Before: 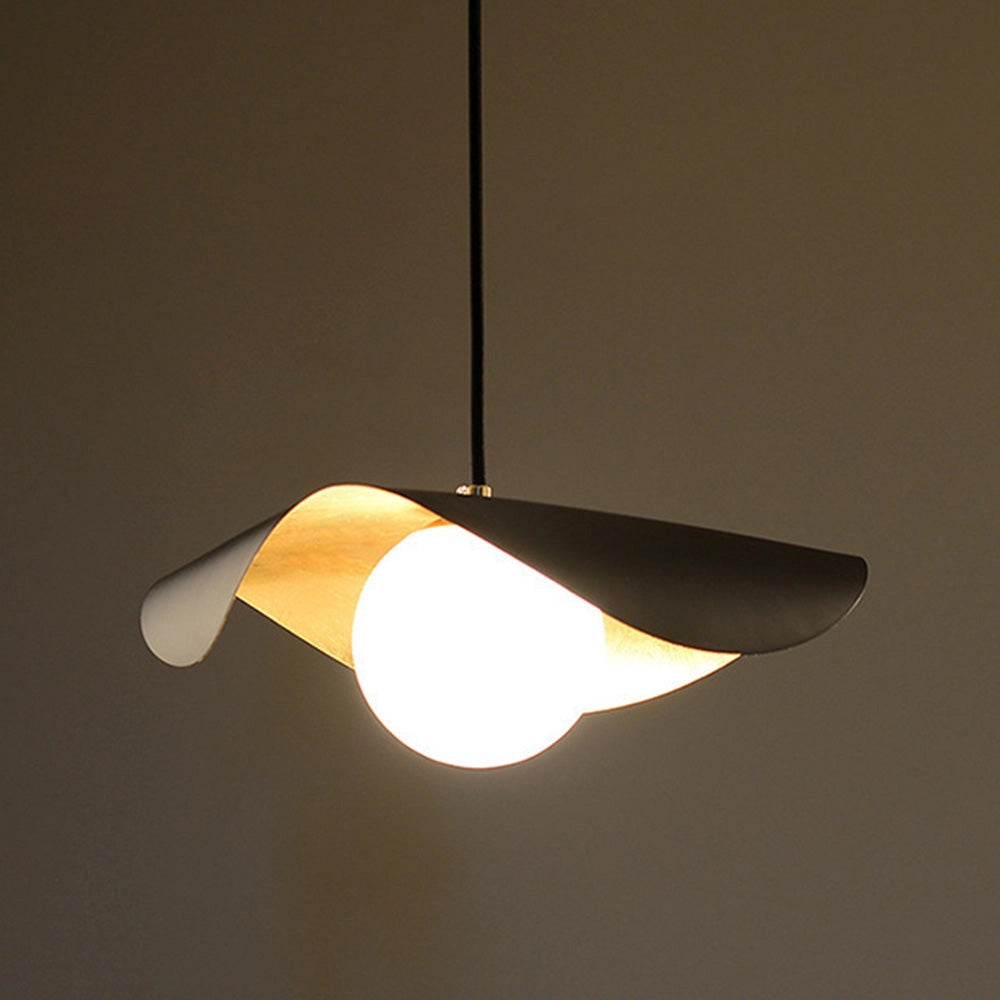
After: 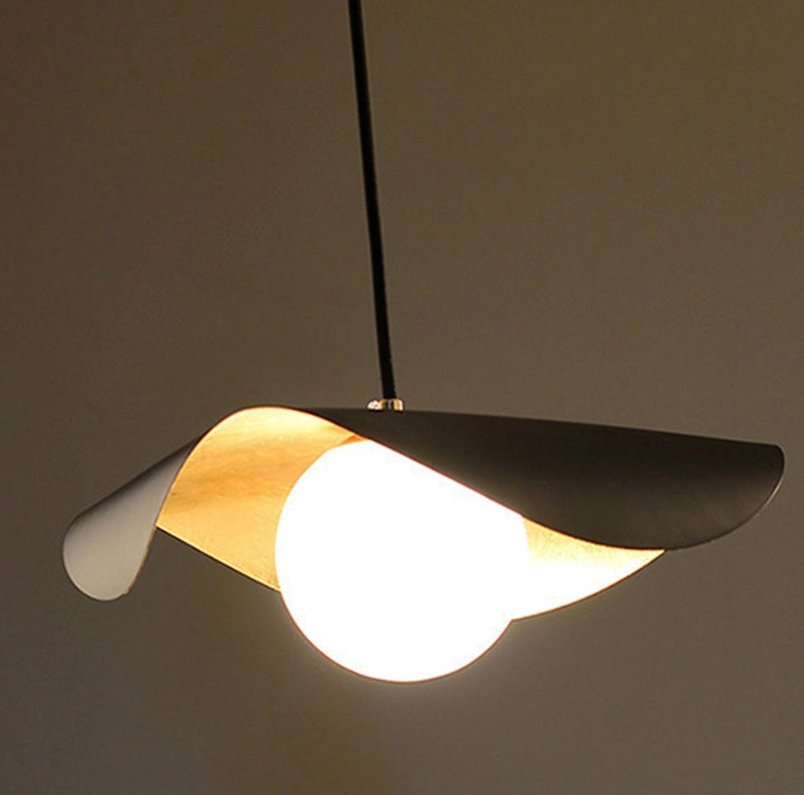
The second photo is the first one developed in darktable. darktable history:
rotate and perspective: rotation -4.2°, shear 0.006, automatic cropping off
crop and rotate: left 11.831%, top 11.346%, right 13.429%, bottom 13.899%
shadows and highlights: shadows 30.86, highlights 0, soften with gaussian
